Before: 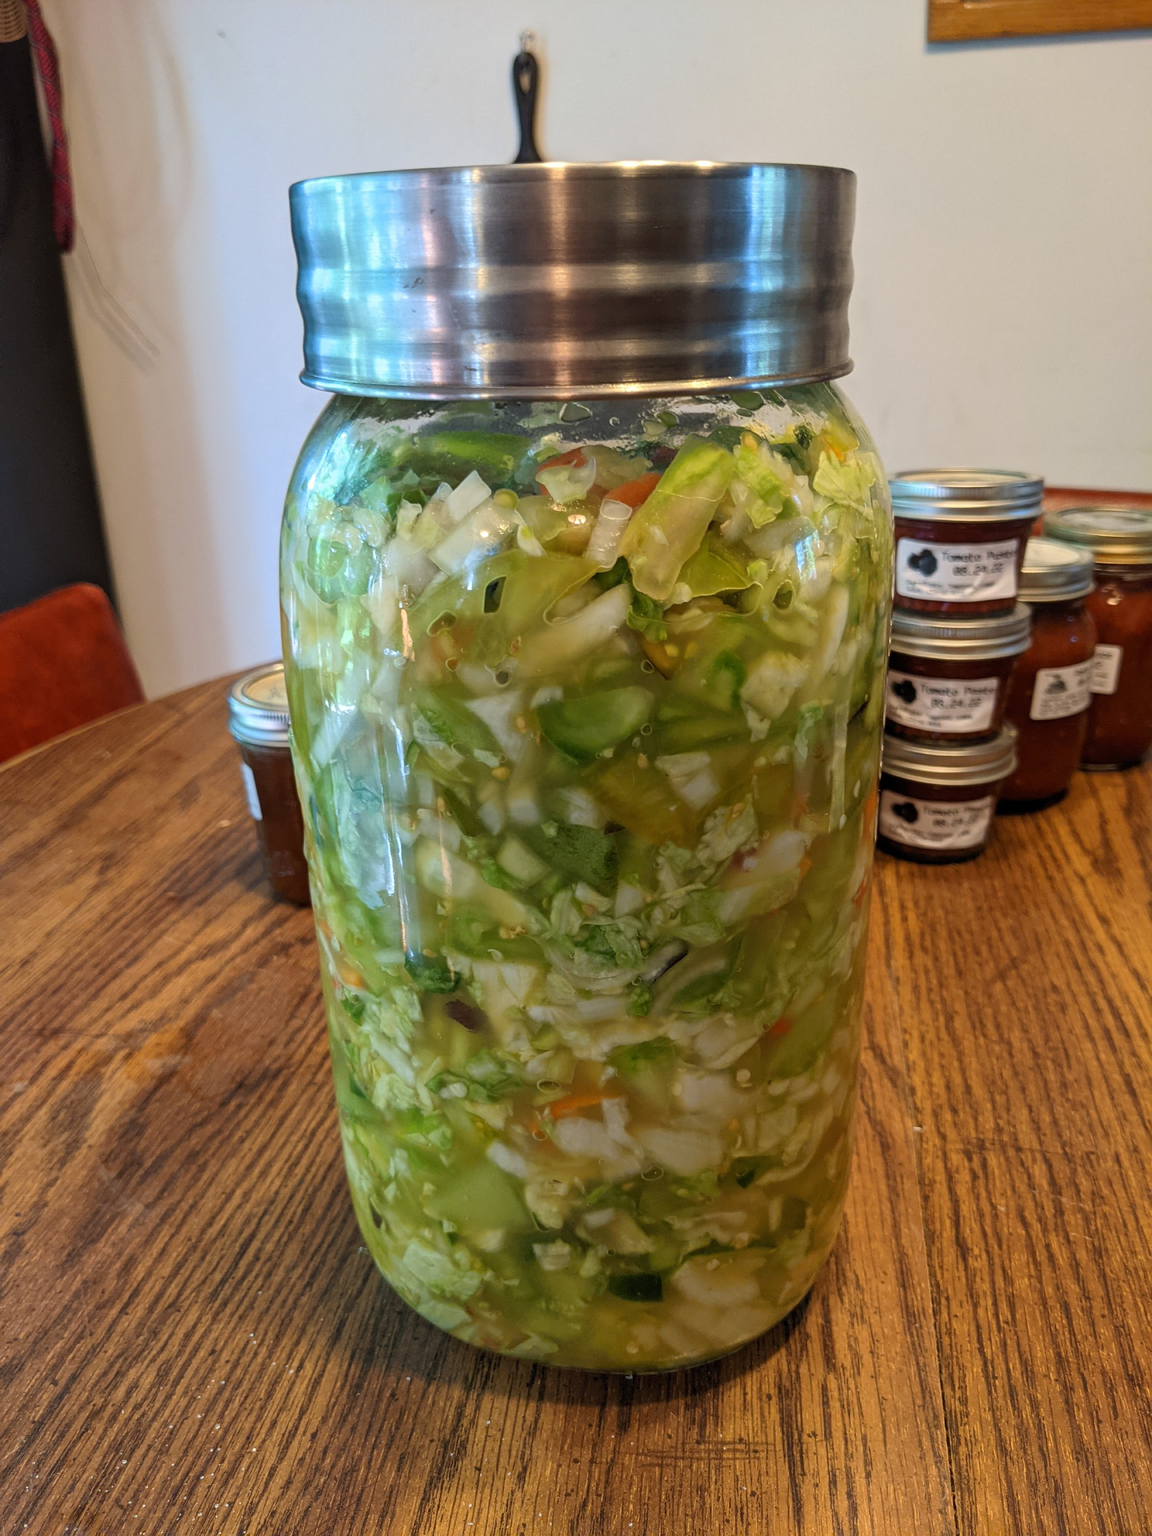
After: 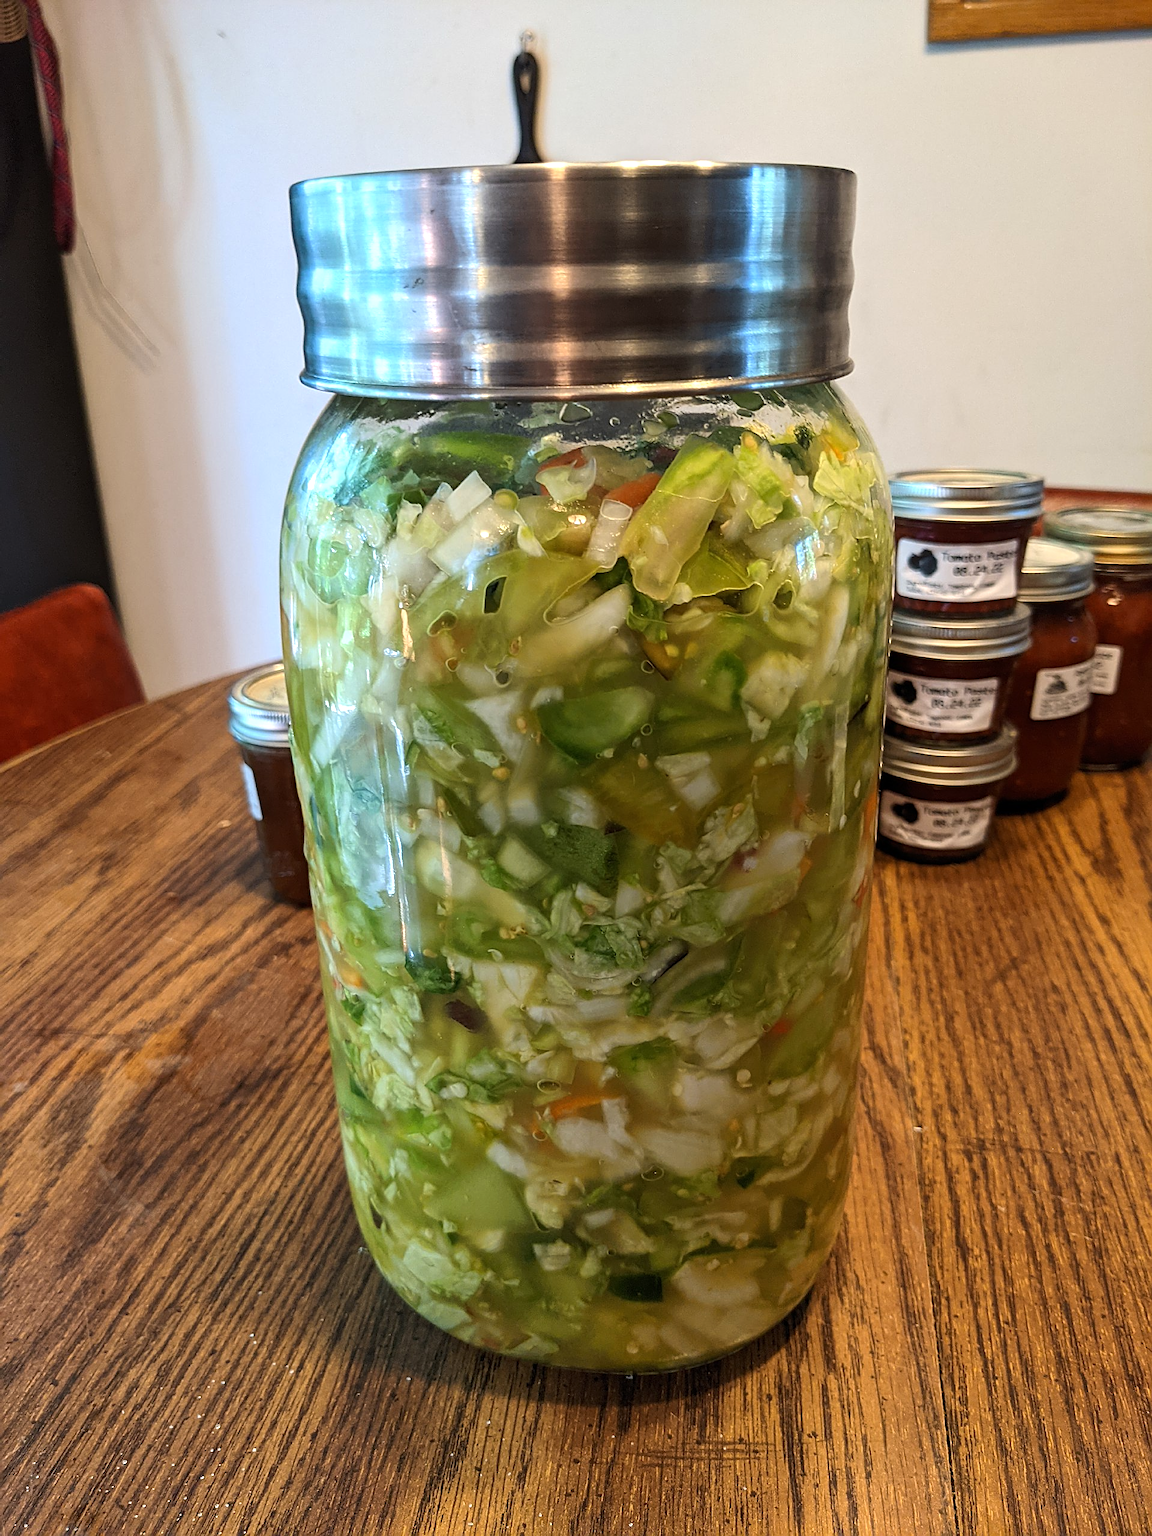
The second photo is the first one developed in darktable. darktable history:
tone equalizer: -8 EV -0.401 EV, -7 EV -0.408 EV, -6 EV -0.327 EV, -5 EV -0.257 EV, -3 EV 0.195 EV, -2 EV 0.335 EV, -1 EV 0.398 EV, +0 EV 0.406 EV, edges refinement/feathering 500, mask exposure compensation -1.57 EV, preserve details no
sharpen: on, module defaults
